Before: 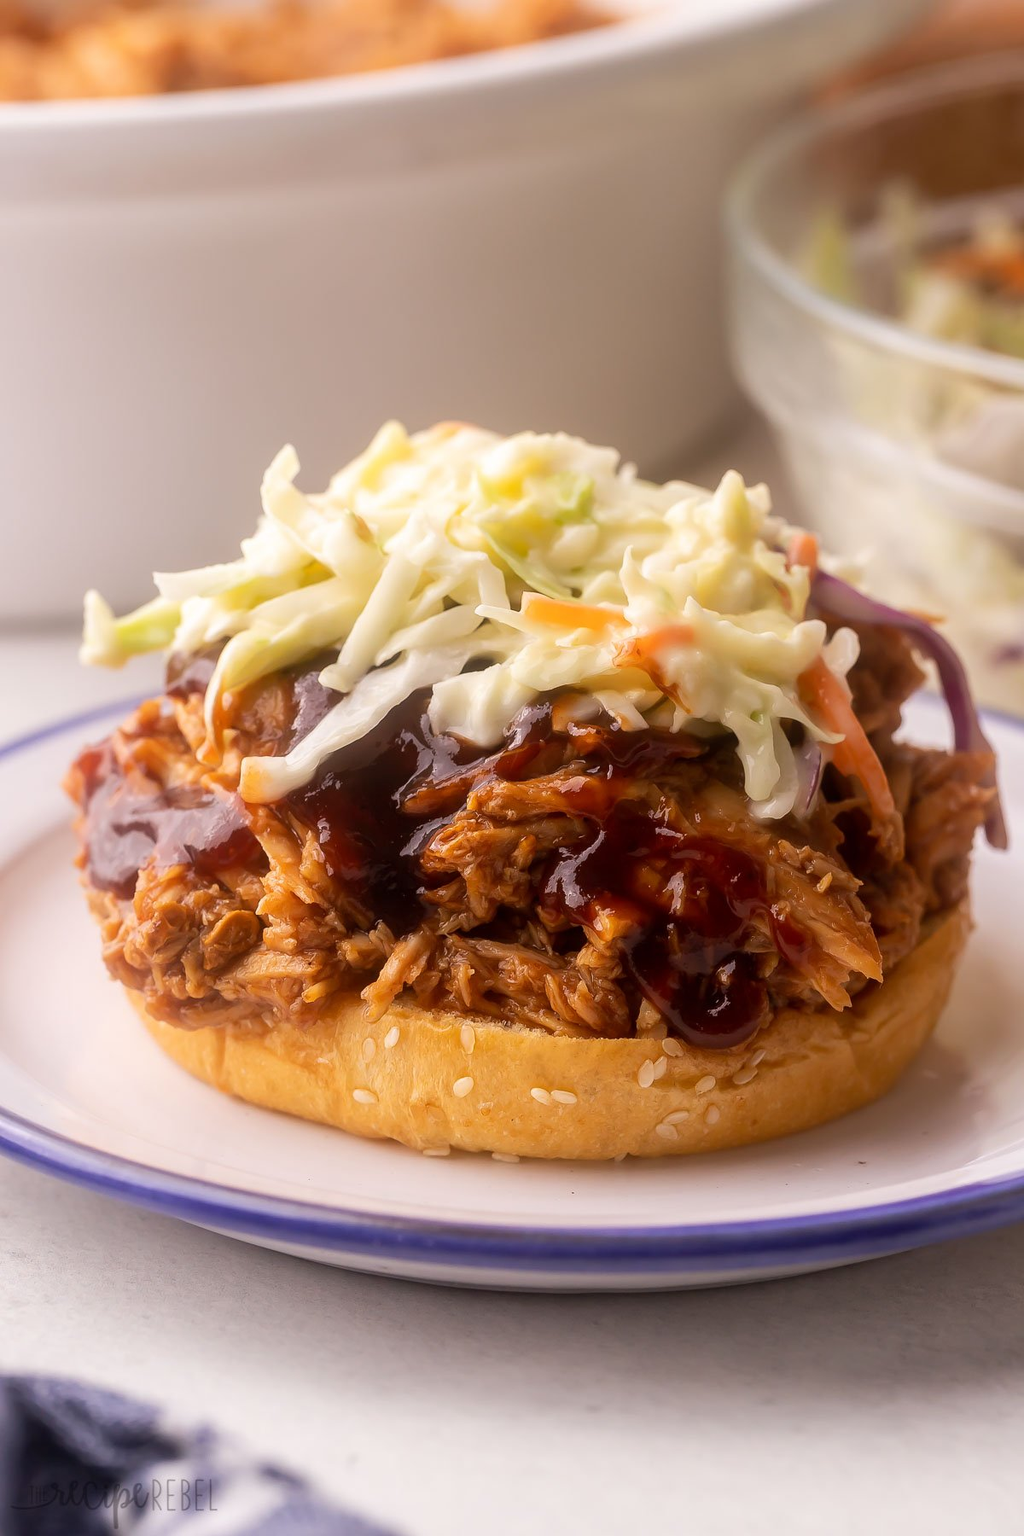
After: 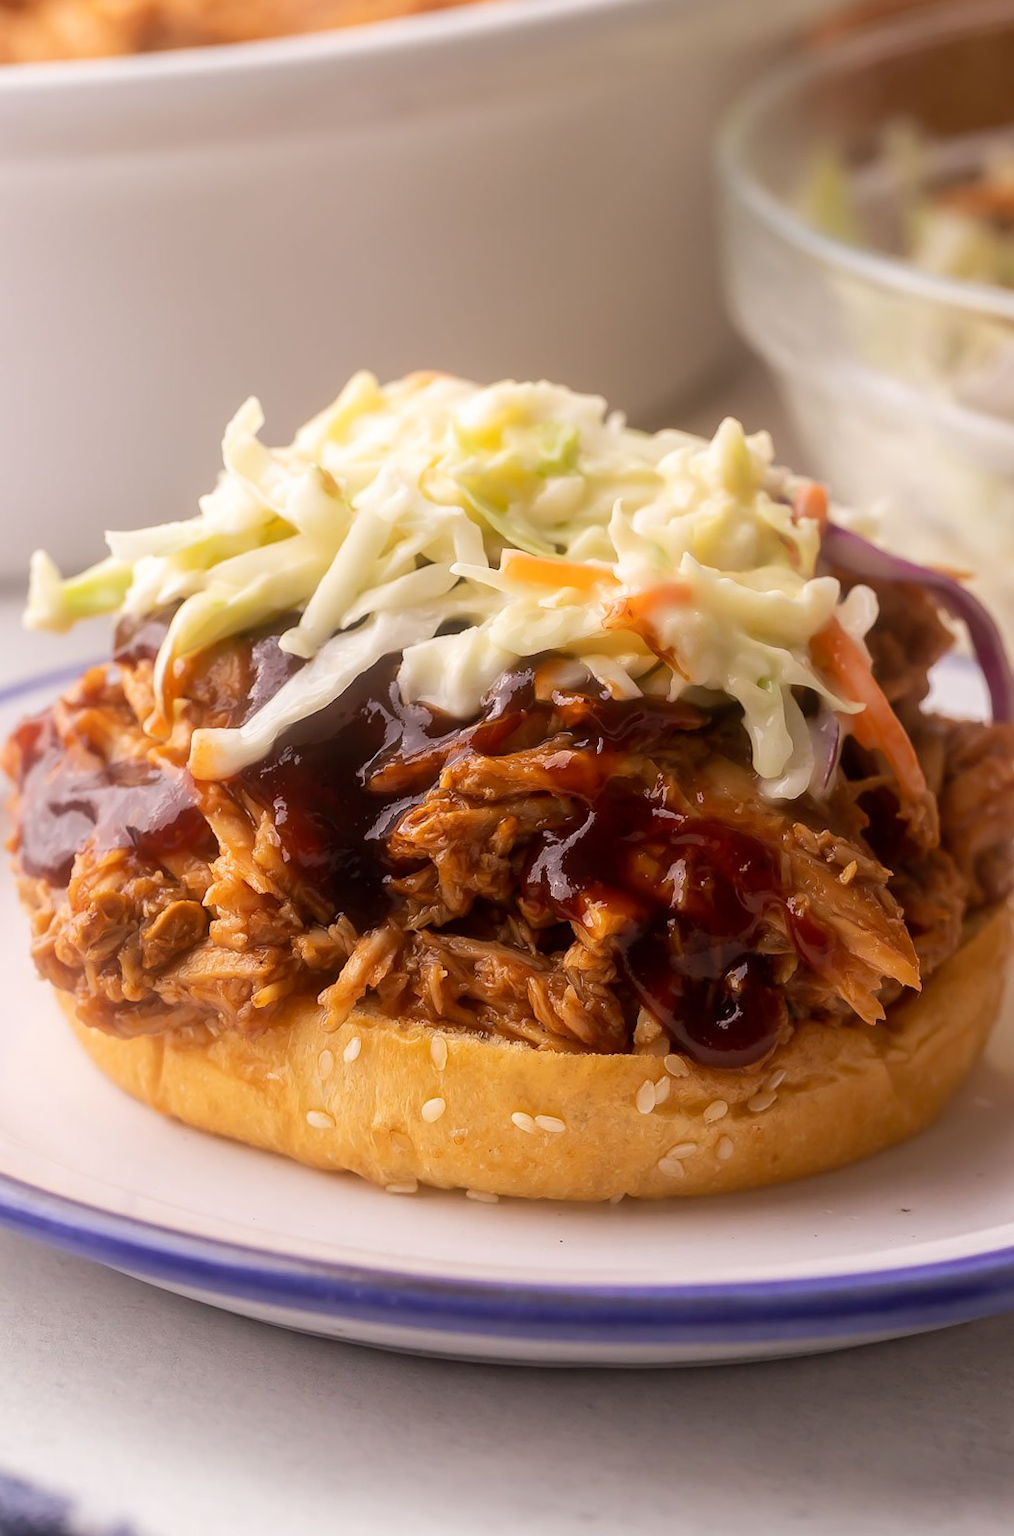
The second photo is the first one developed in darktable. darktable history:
crop: left 9.929%, top 3.475%, right 9.188%, bottom 9.529%
rotate and perspective: rotation 0.128°, lens shift (vertical) -0.181, lens shift (horizontal) -0.044, shear 0.001, automatic cropping off
